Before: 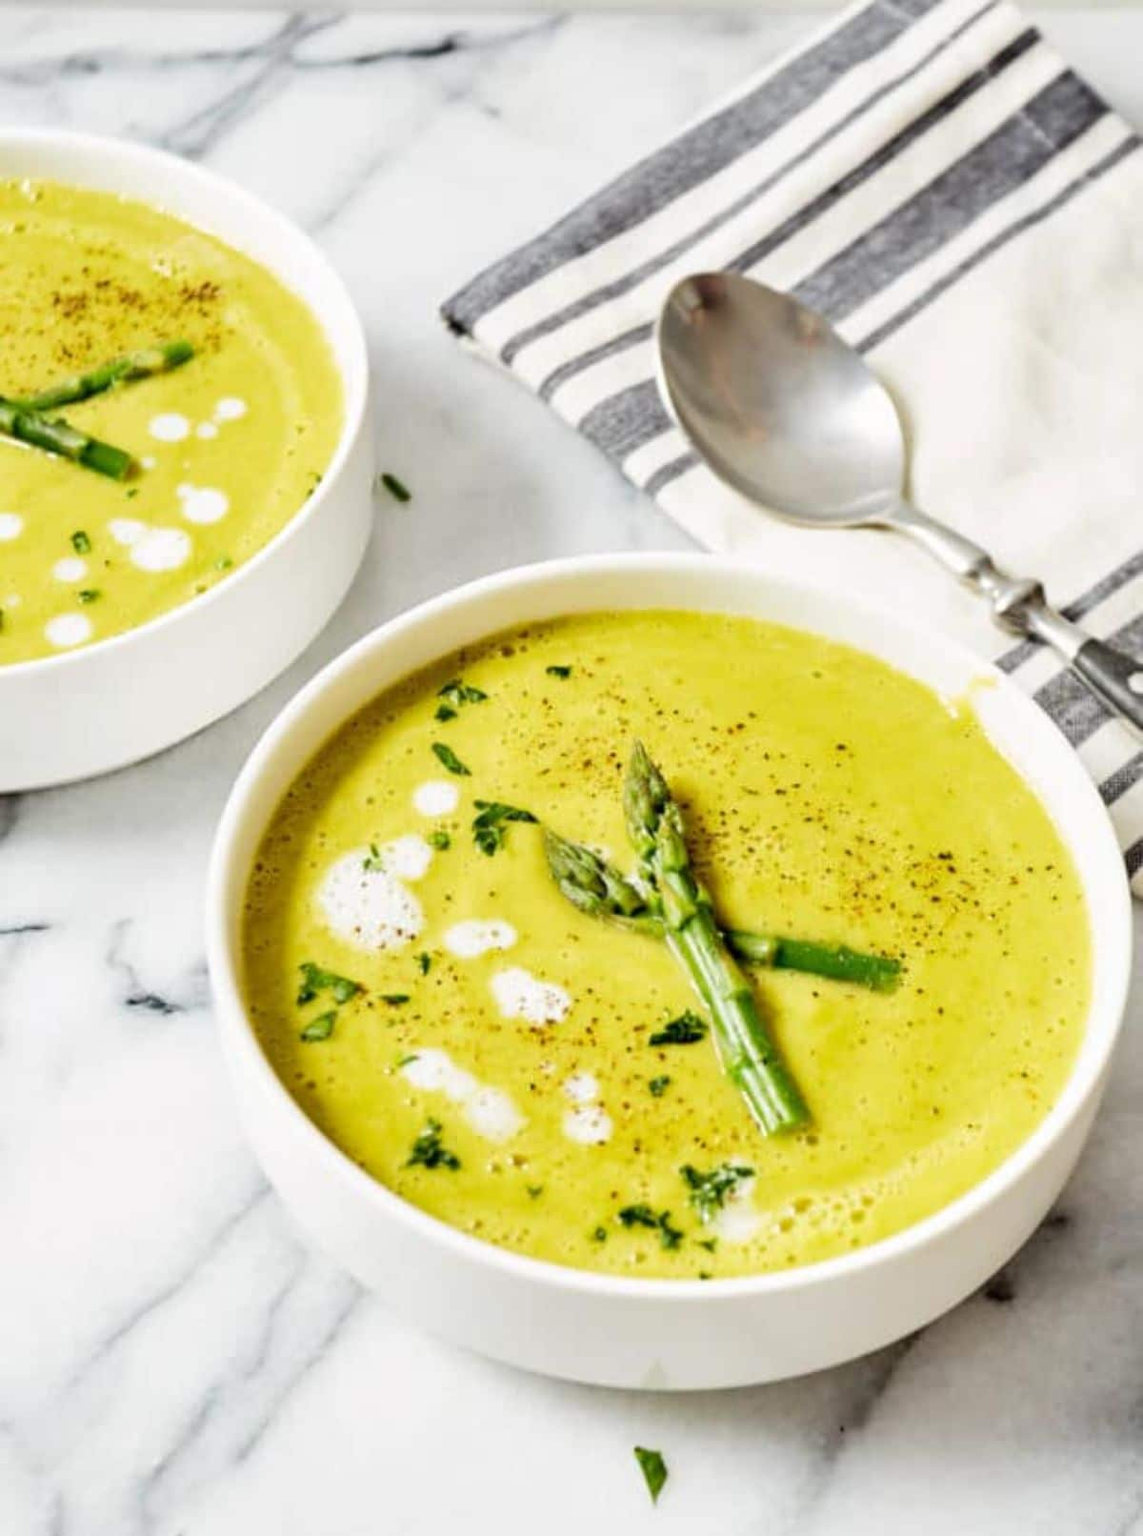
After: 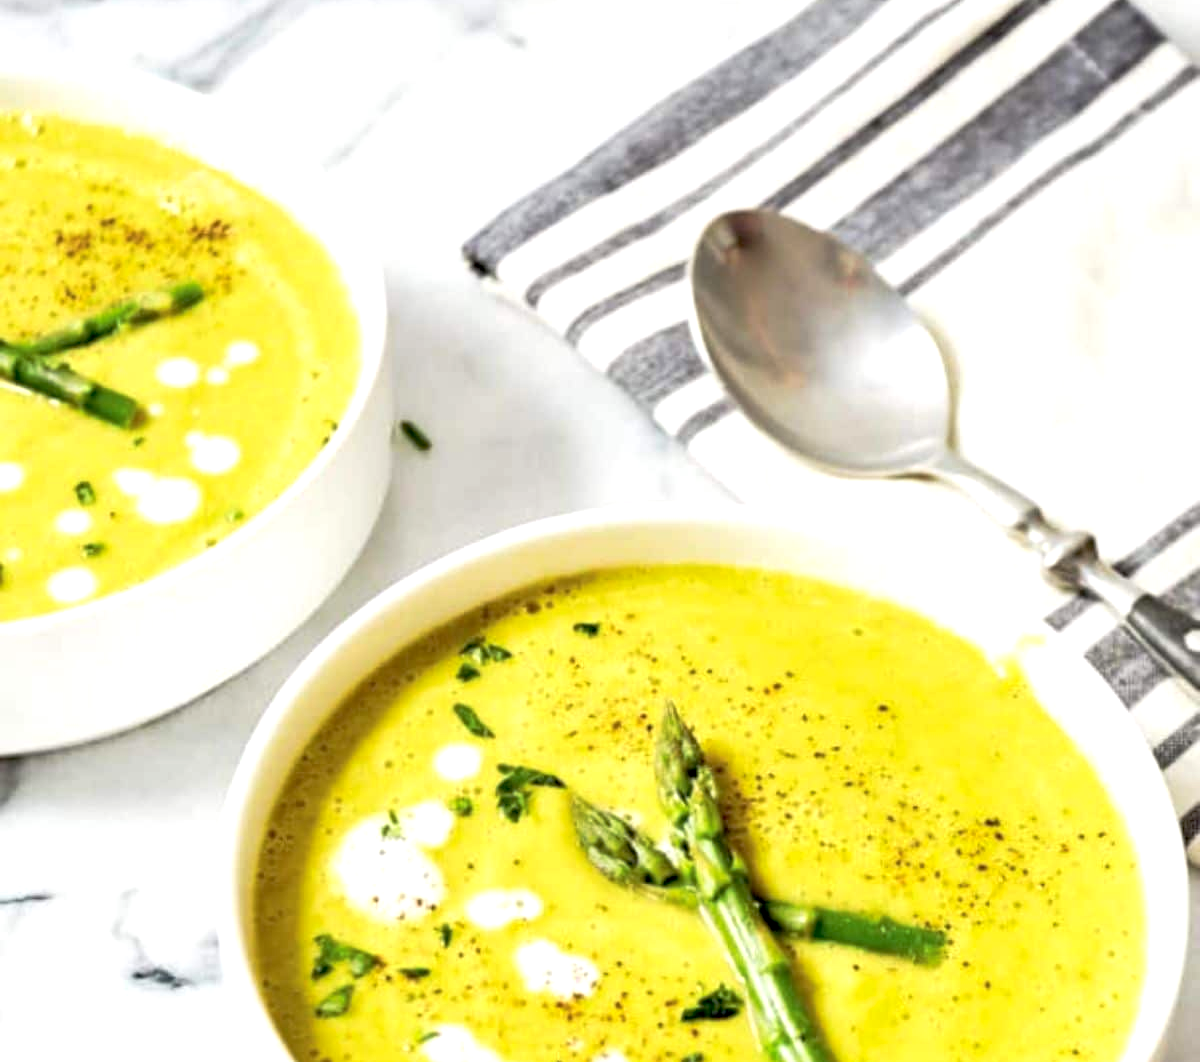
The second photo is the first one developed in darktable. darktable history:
crop and rotate: top 4.77%, bottom 29.322%
exposure: black level correction 0.005, exposure 0.415 EV, compensate highlight preservation false
tone curve: curves: ch0 [(0, 0) (0.15, 0.17) (0.452, 0.437) (0.611, 0.588) (0.751, 0.749) (1, 1)]; ch1 [(0, 0) (0.325, 0.327) (0.412, 0.45) (0.453, 0.484) (0.5, 0.501) (0.541, 0.55) (0.617, 0.612) (0.695, 0.697) (1, 1)]; ch2 [(0, 0) (0.386, 0.397) (0.452, 0.459) (0.505, 0.498) (0.524, 0.547) (0.574, 0.566) (0.633, 0.641) (1, 1)], preserve colors none
